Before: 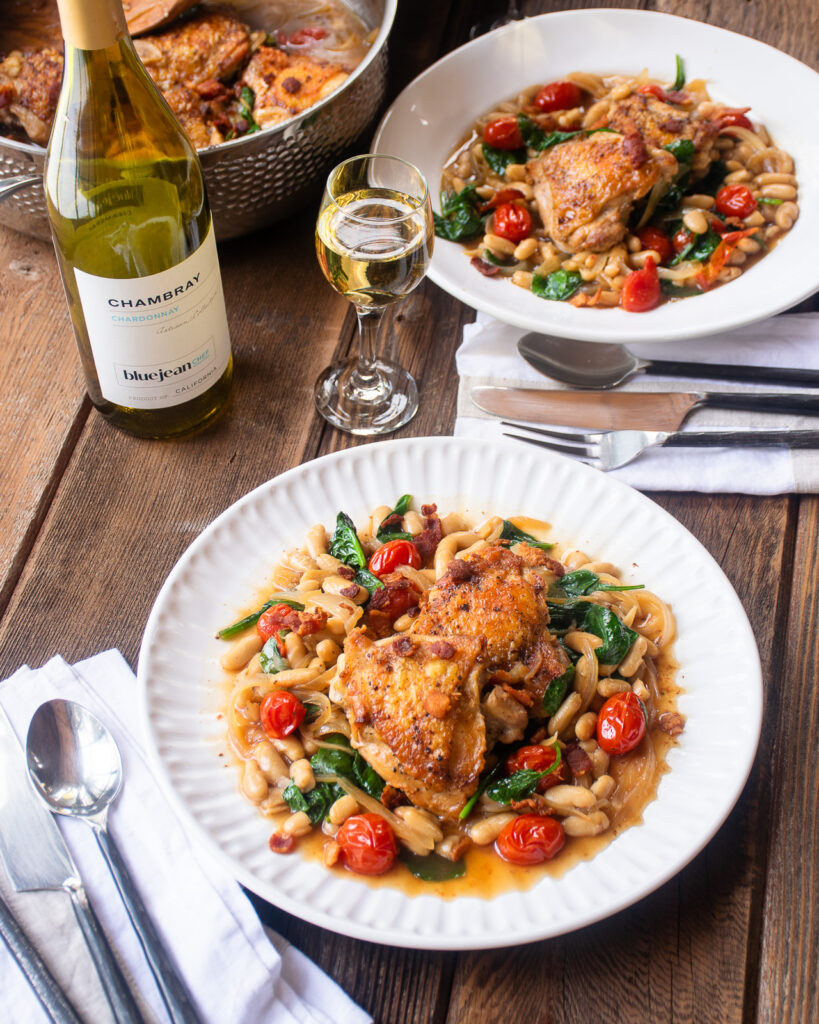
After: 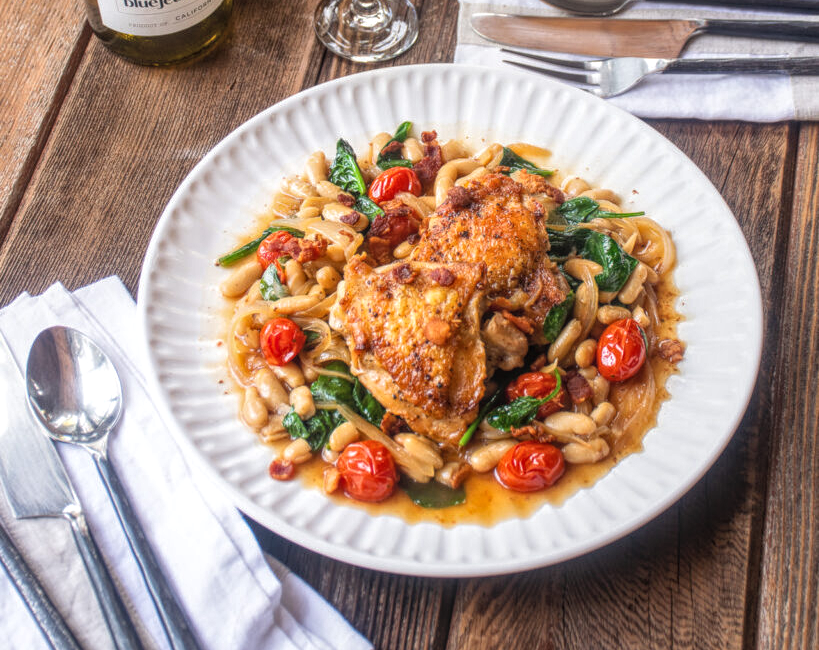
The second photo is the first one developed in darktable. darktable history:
crop and rotate: top 36.435%
local contrast: highlights 74%, shadows 55%, detail 176%, midtone range 0.207
